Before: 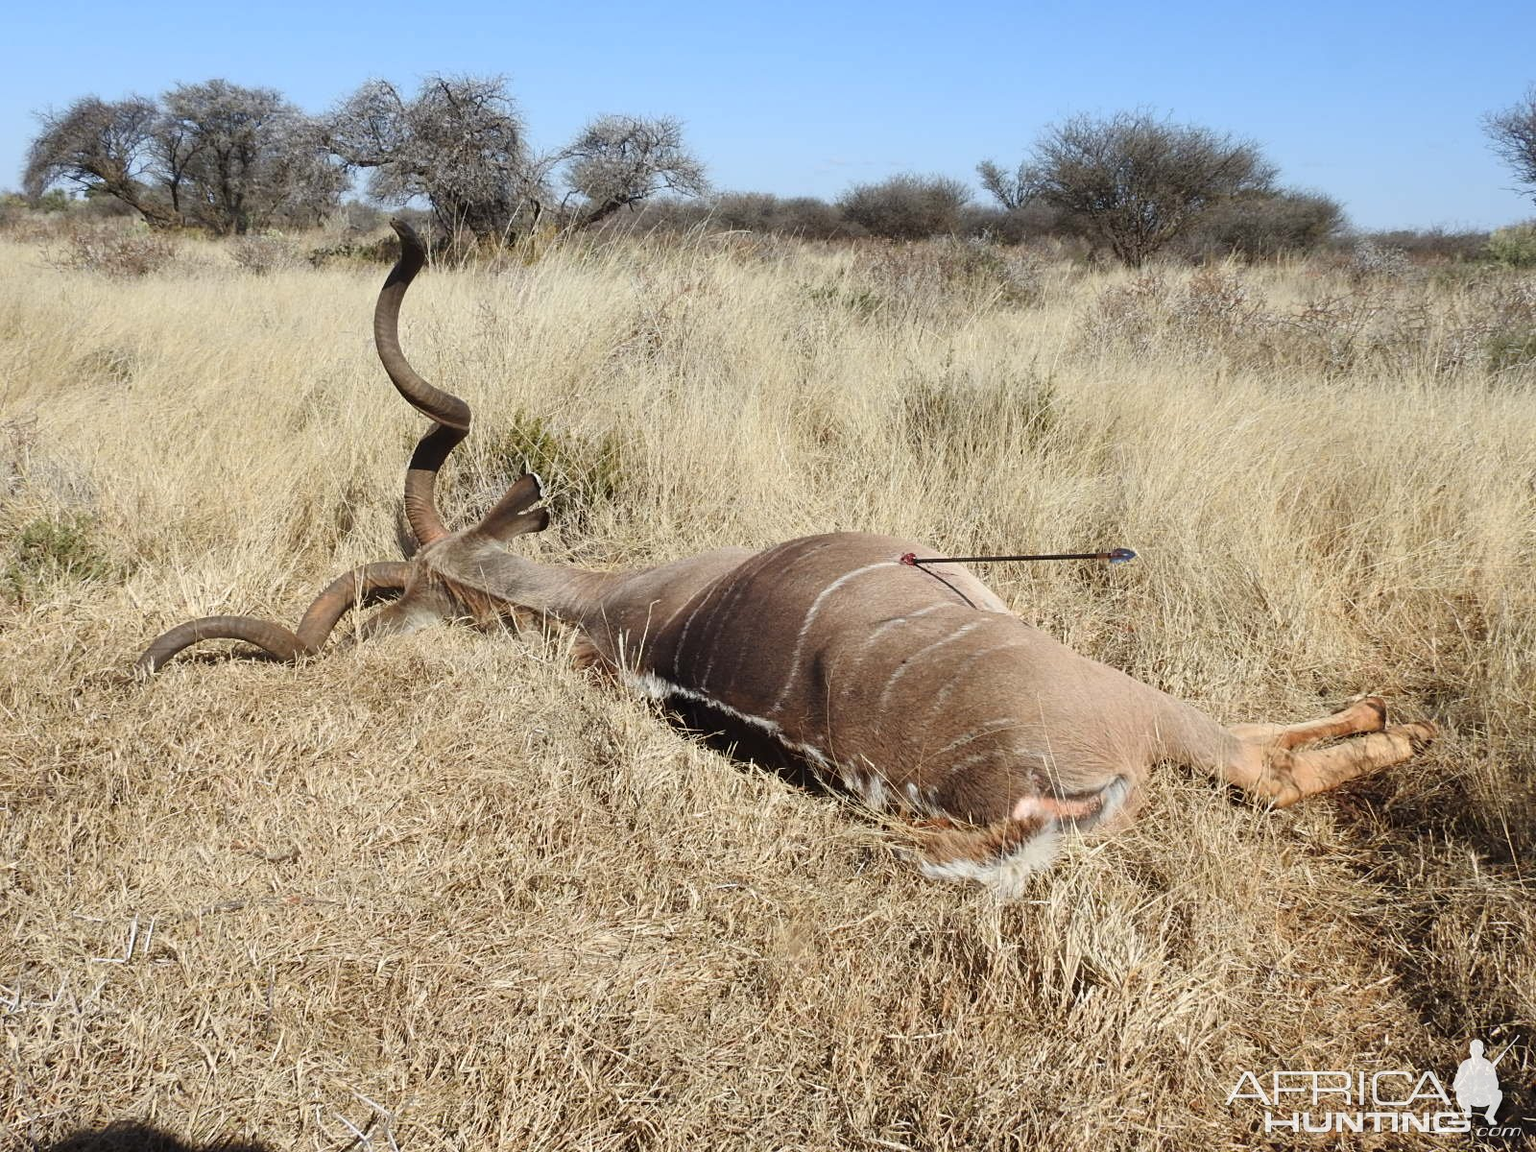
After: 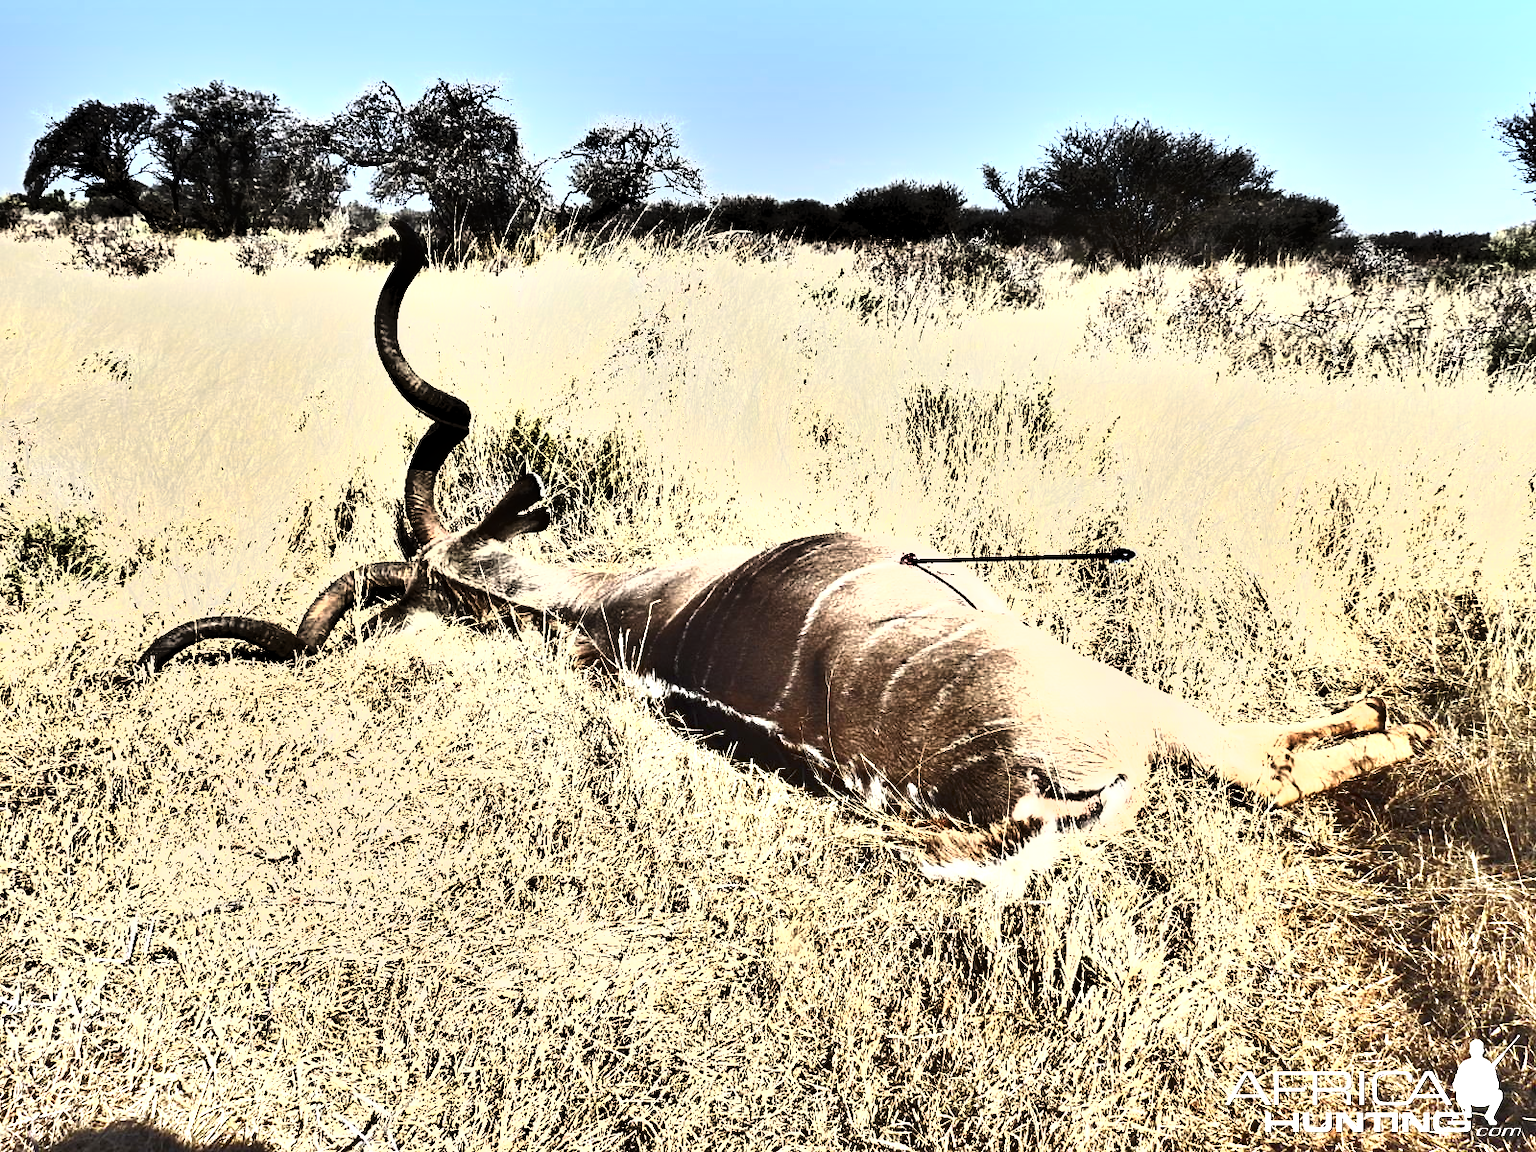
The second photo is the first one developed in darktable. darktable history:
exposure: black level correction 0, exposure 1.586 EV, compensate highlight preservation false
shadows and highlights: radius 107.98, shadows 45.66, highlights -66.51, highlights color adjustment 0.049%, low approximation 0.01, soften with gaussian
